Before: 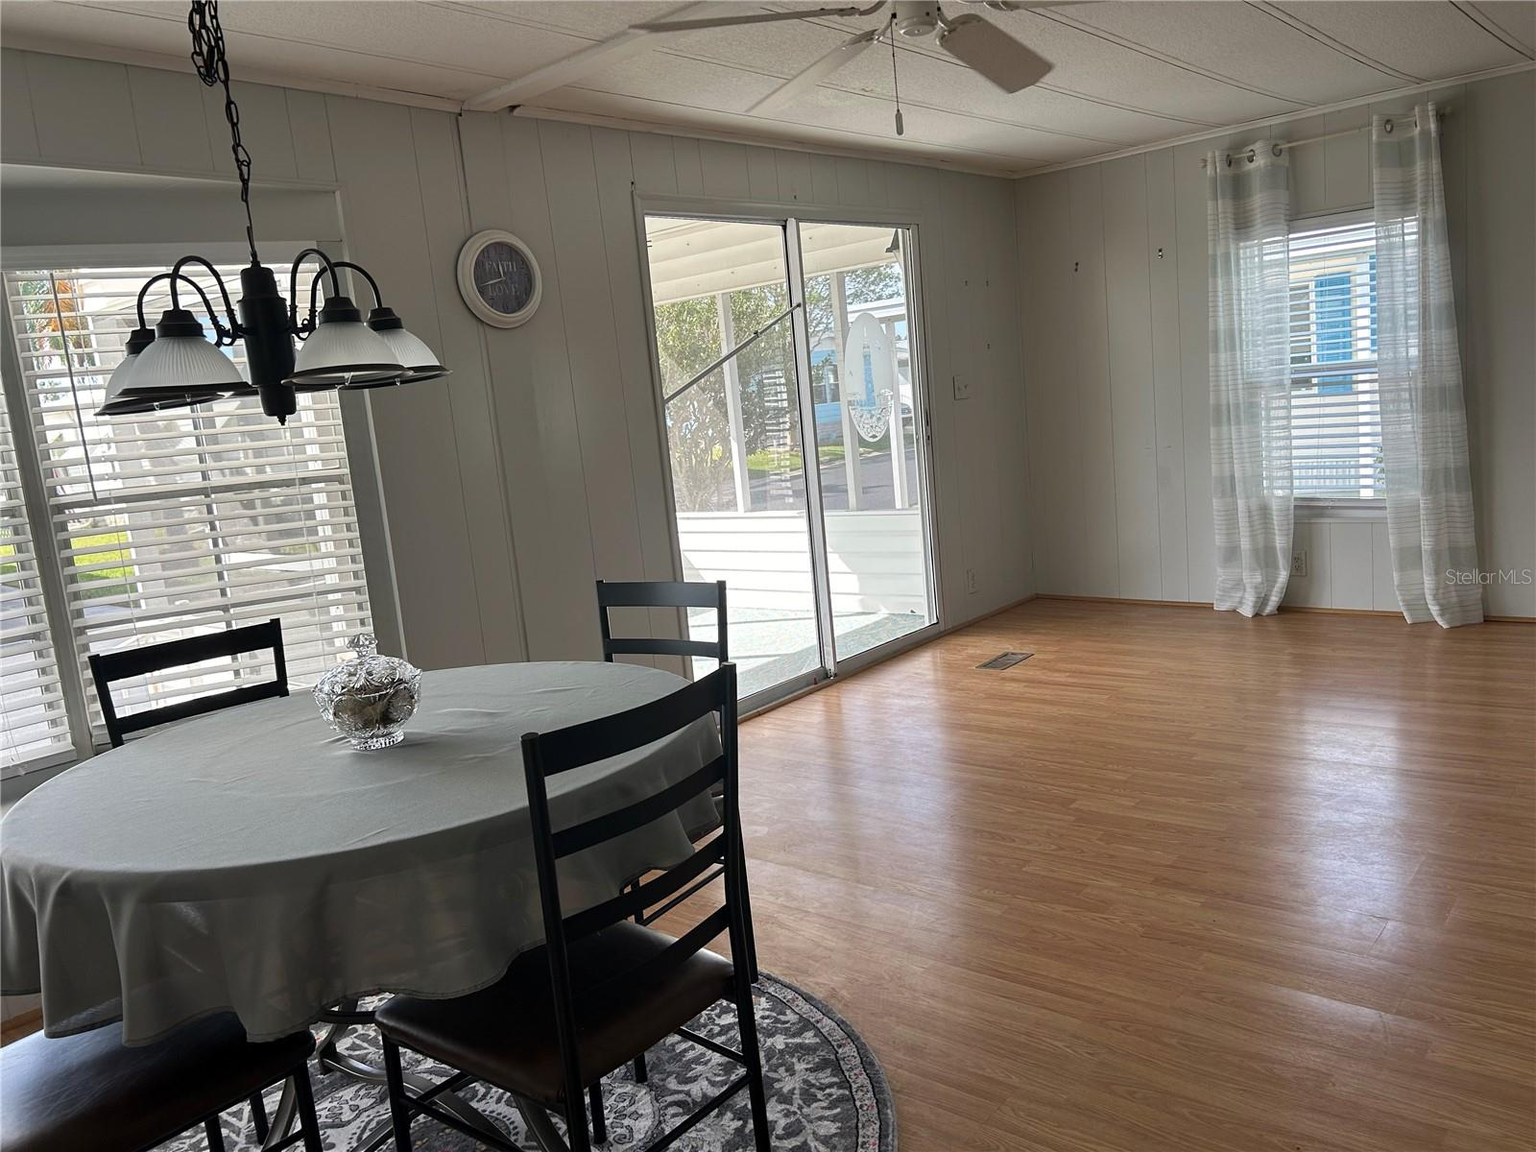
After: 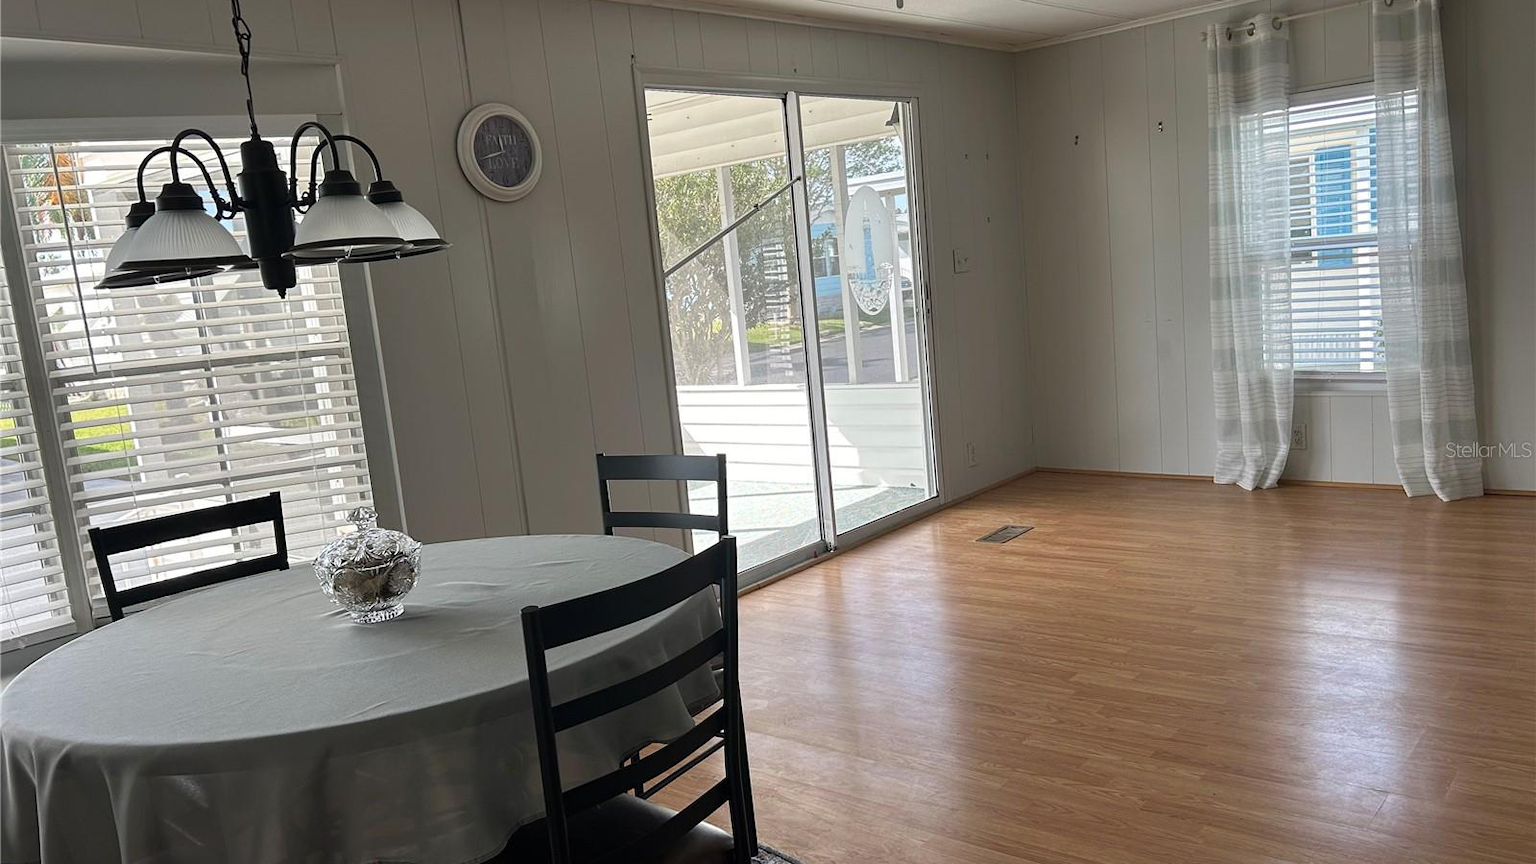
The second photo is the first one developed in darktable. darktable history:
crop: top 11.047%, bottom 13.908%
